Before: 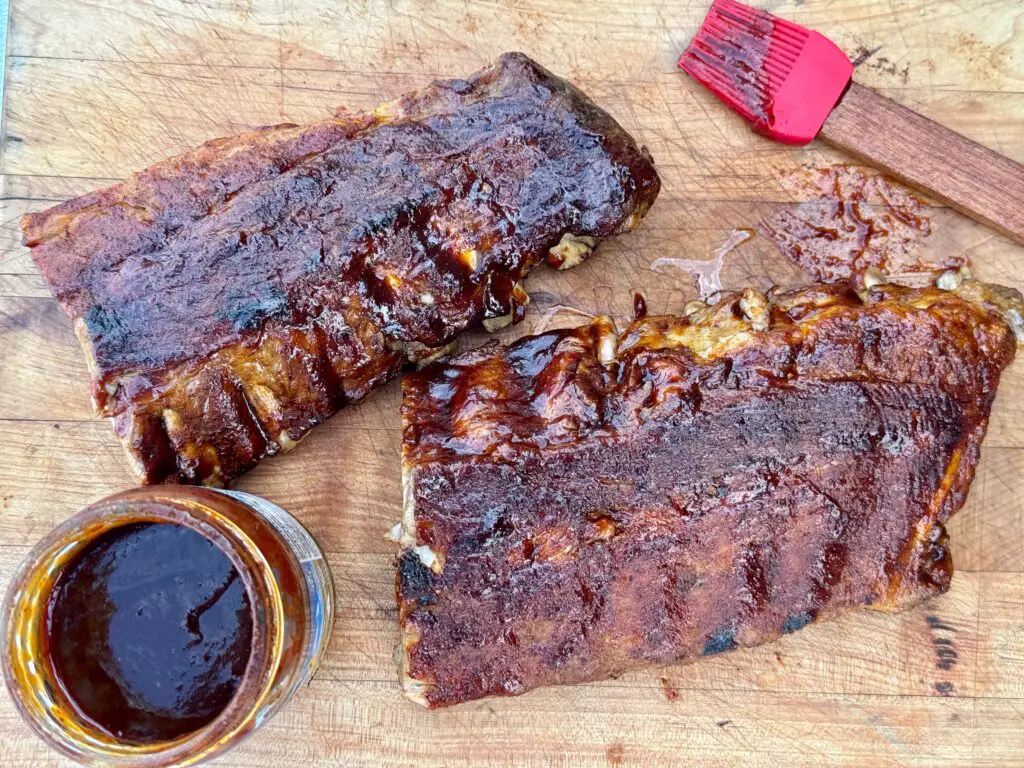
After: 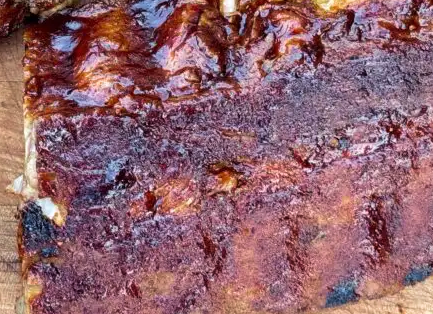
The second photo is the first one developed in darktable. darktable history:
crop: left 36.996%, top 45.319%, right 20.668%, bottom 13.665%
velvia: on, module defaults
